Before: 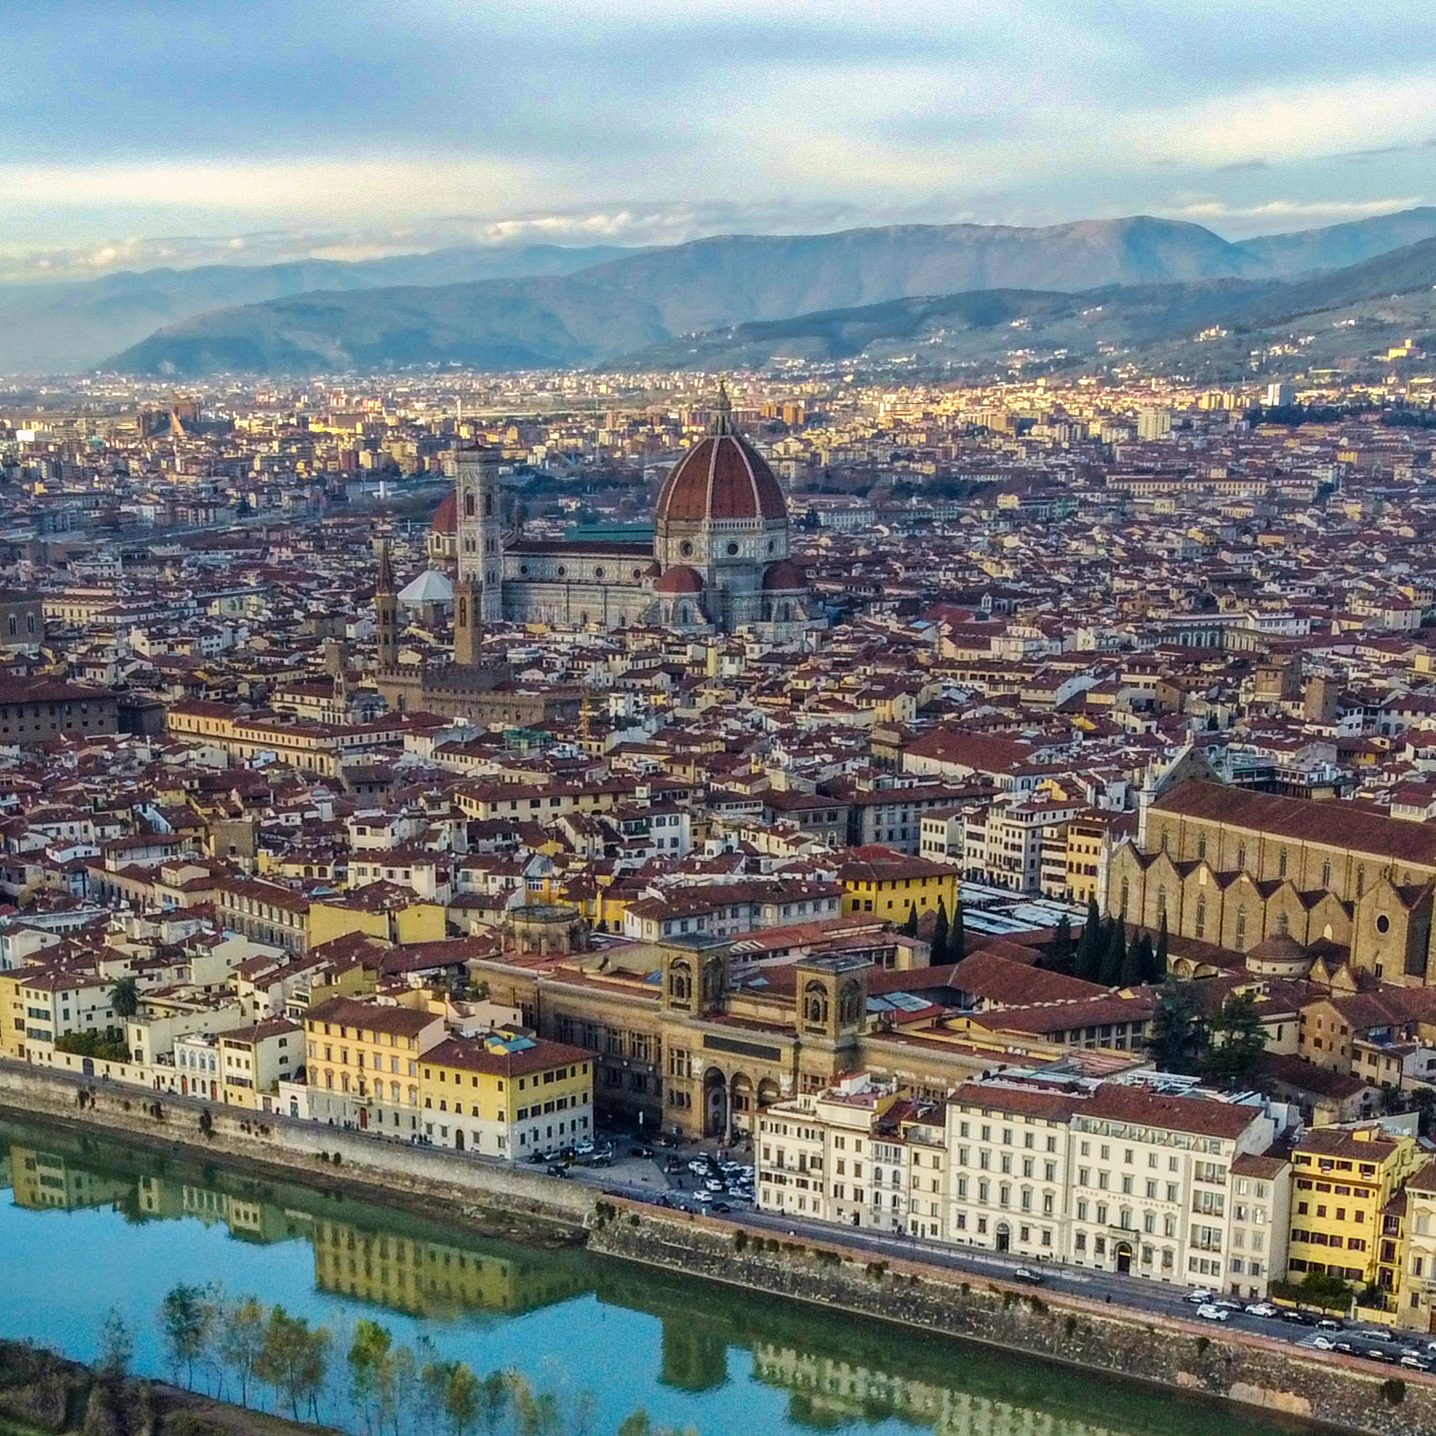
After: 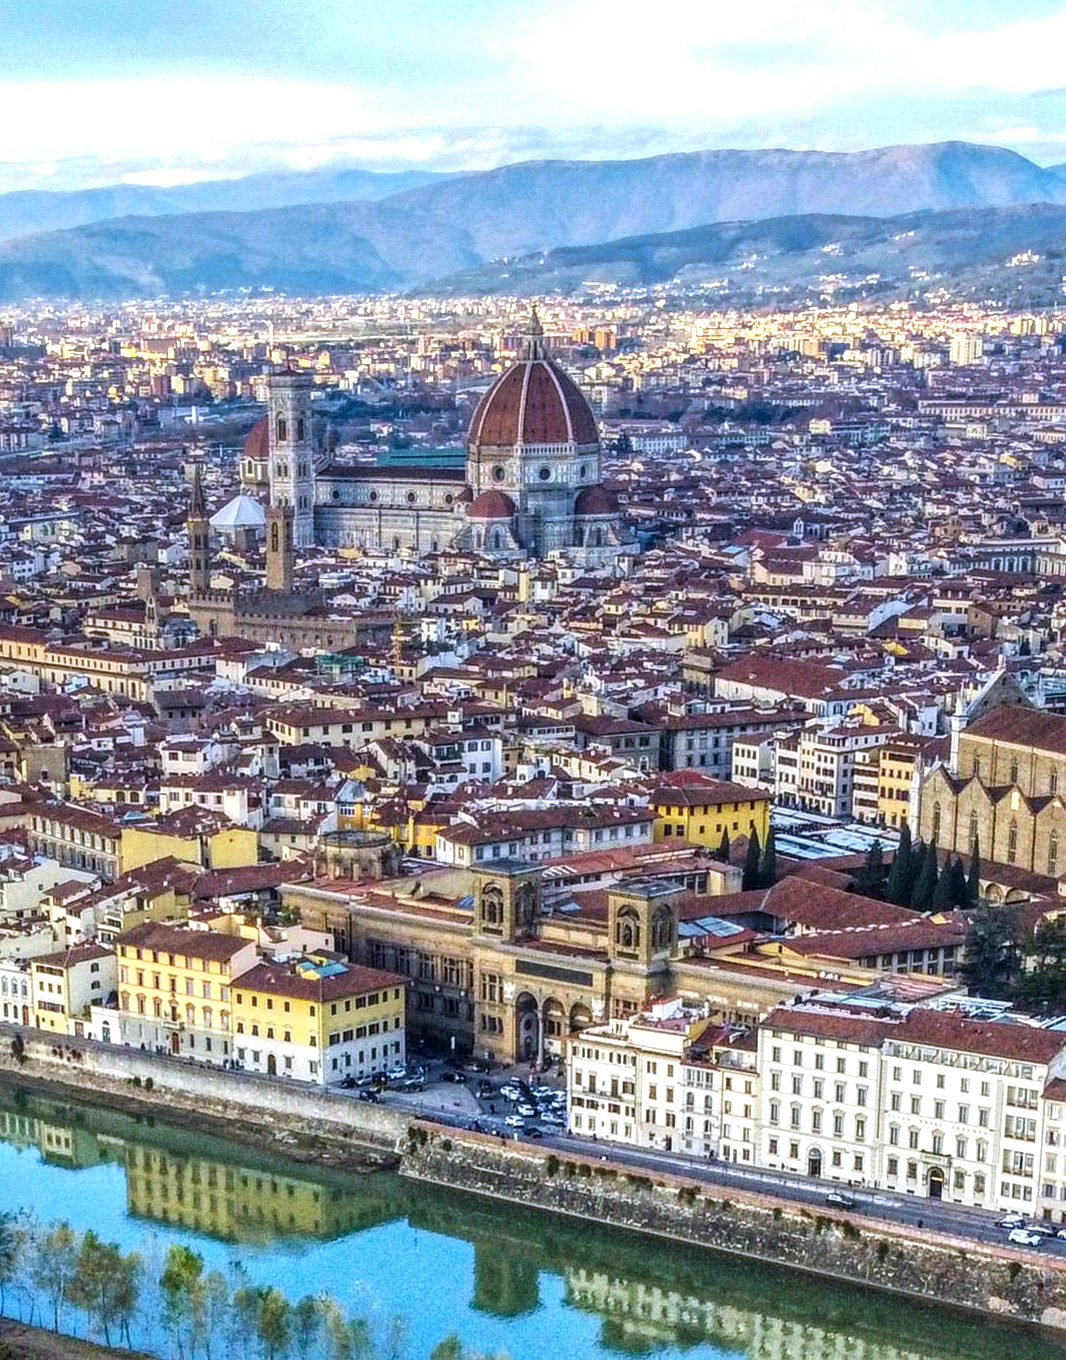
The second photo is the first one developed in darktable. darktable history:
exposure: black level correction 0, exposure 0.7 EV, compensate exposure bias true, compensate highlight preservation false
local contrast: on, module defaults
crop and rotate: left 13.15%, top 5.251%, right 12.609%
white balance: red 0.967, blue 1.119, emerald 0.756
